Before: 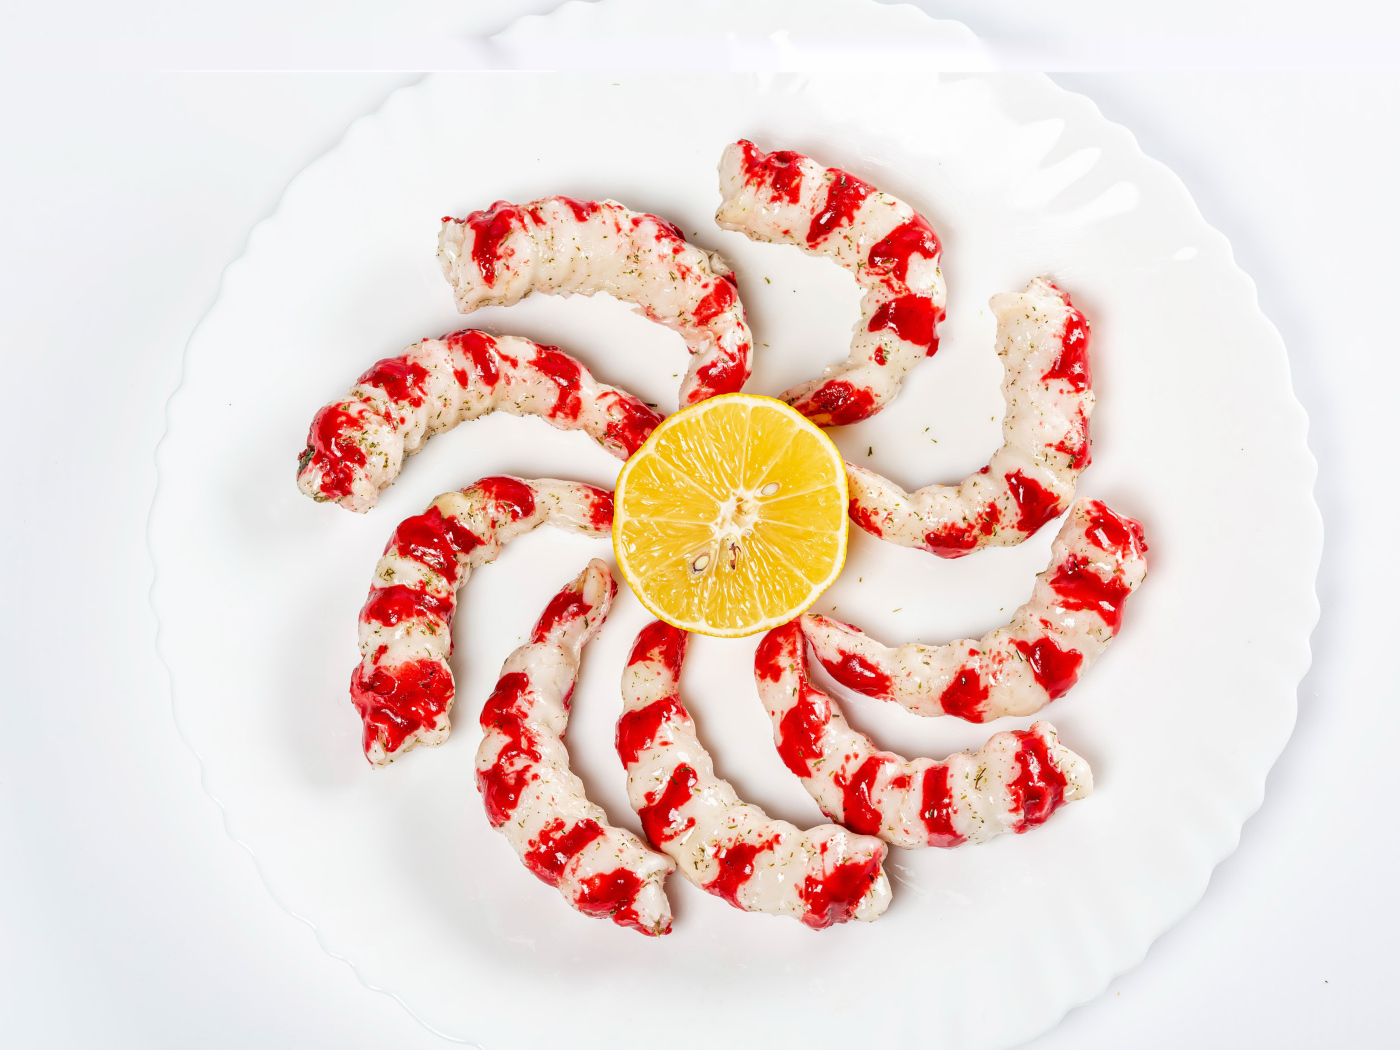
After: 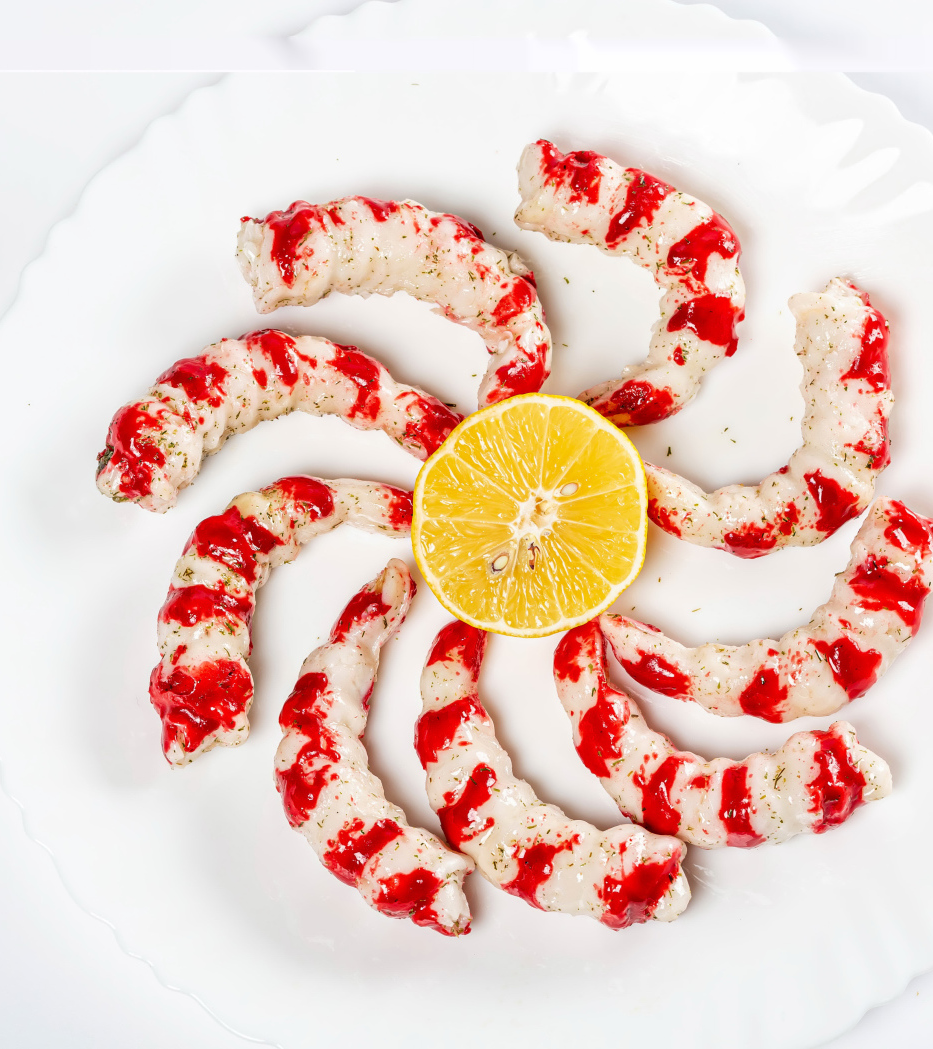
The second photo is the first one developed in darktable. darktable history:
tone equalizer: on, module defaults
crop and rotate: left 14.436%, right 18.898%
